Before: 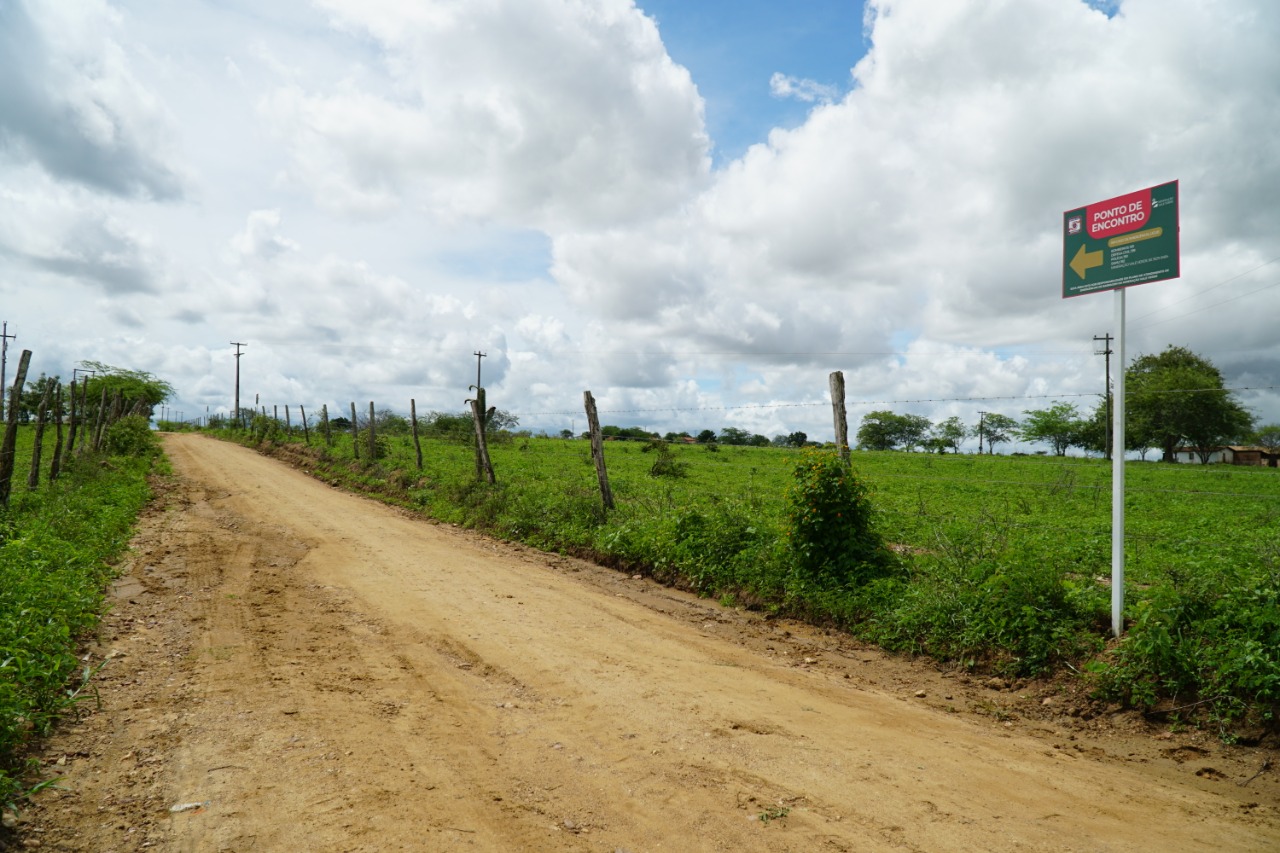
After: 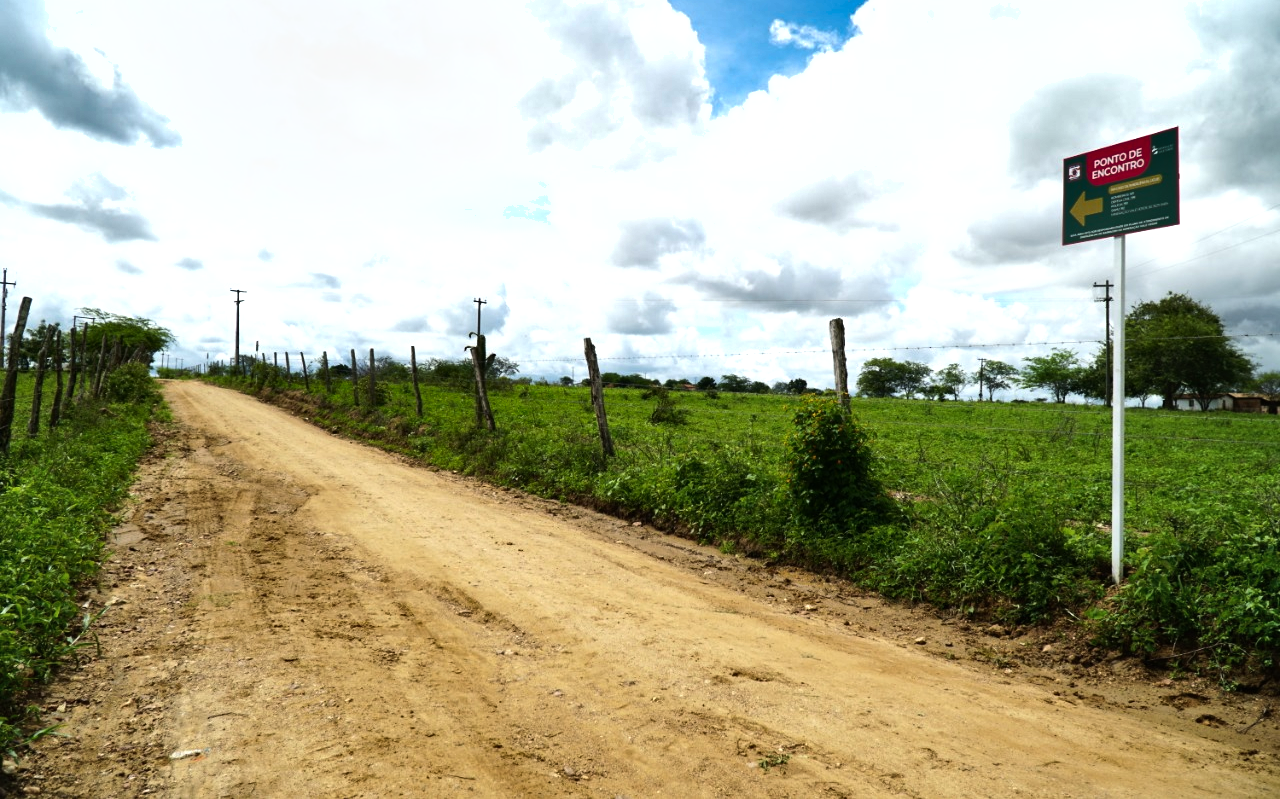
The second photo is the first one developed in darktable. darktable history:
tone equalizer: -8 EV -0.75 EV, -7 EV -0.7 EV, -6 EV -0.6 EV, -5 EV -0.4 EV, -3 EV 0.4 EV, -2 EV 0.6 EV, -1 EV 0.7 EV, +0 EV 0.75 EV, edges refinement/feathering 500, mask exposure compensation -1.57 EV, preserve details no
crop and rotate: top 6.25%
shadows and highlights: soften with gaussian
